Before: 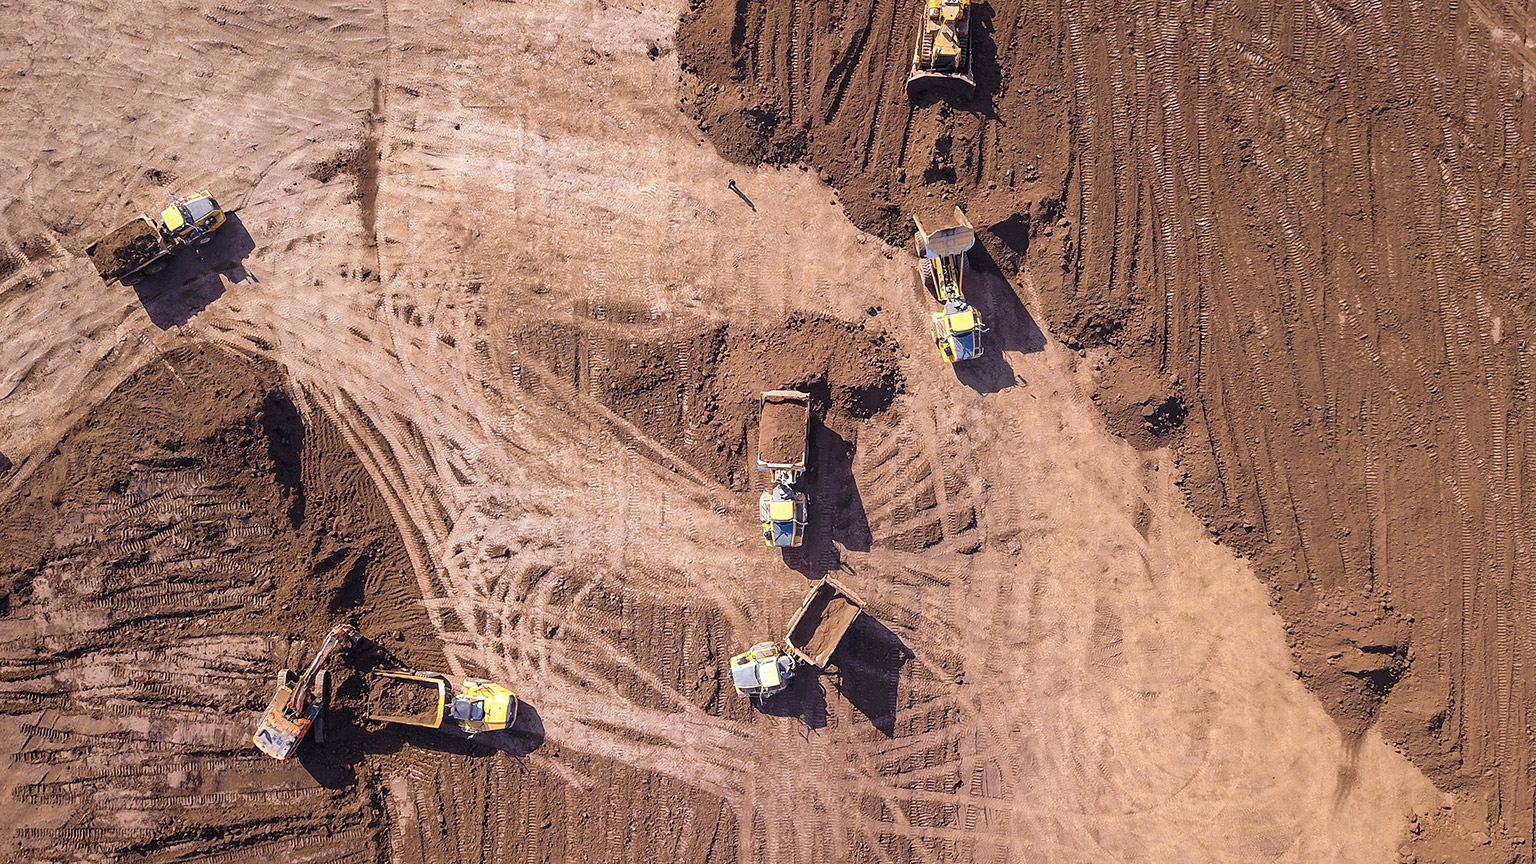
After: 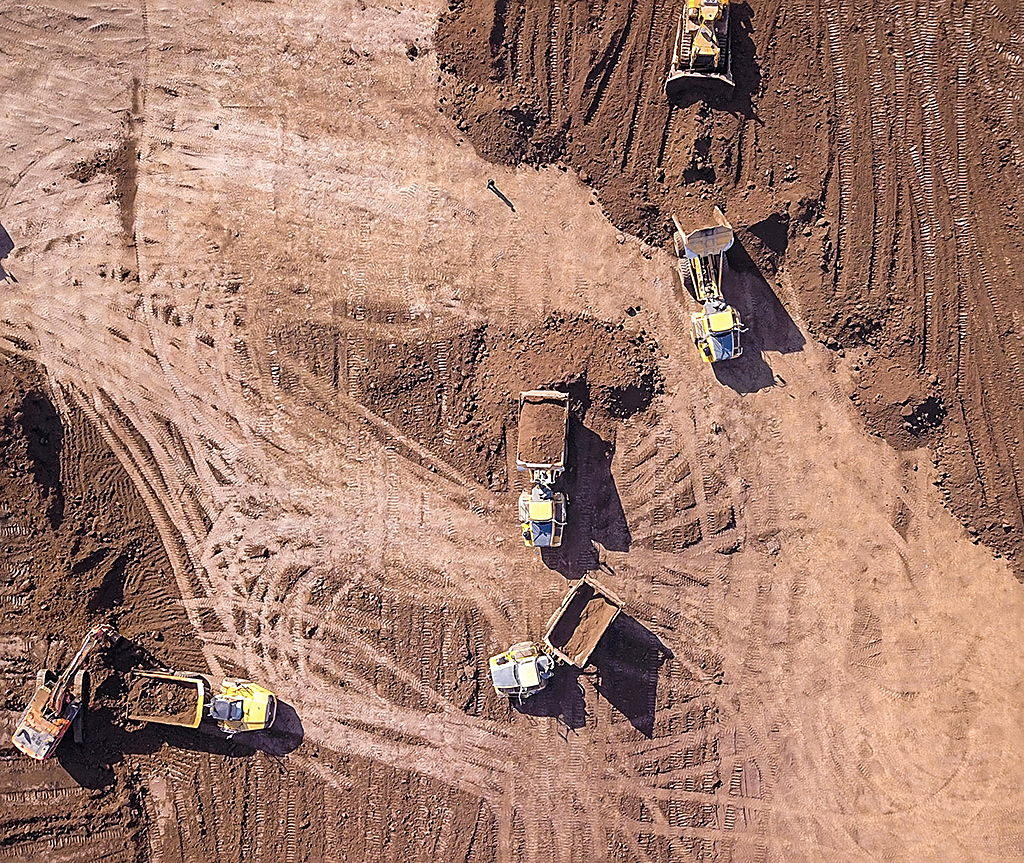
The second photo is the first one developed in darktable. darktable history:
crop and rotate: left 15.754%, right 17.579%
sharpen: amount 0.6
